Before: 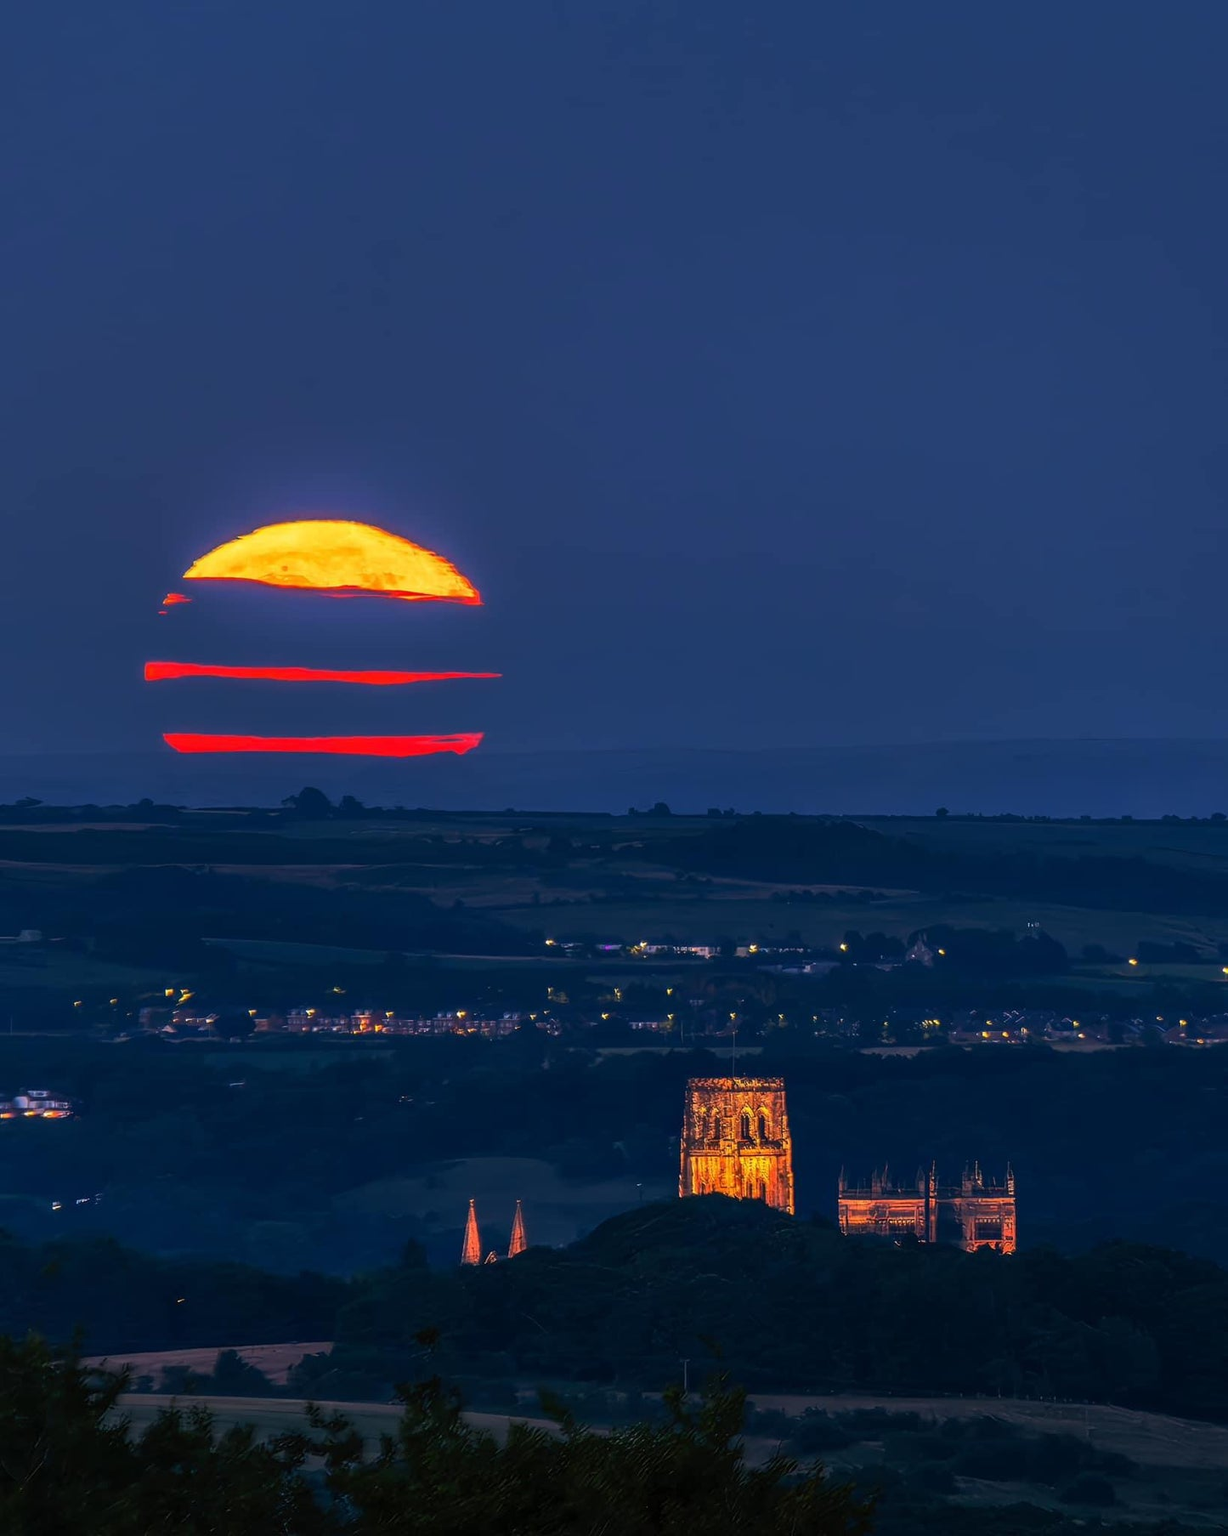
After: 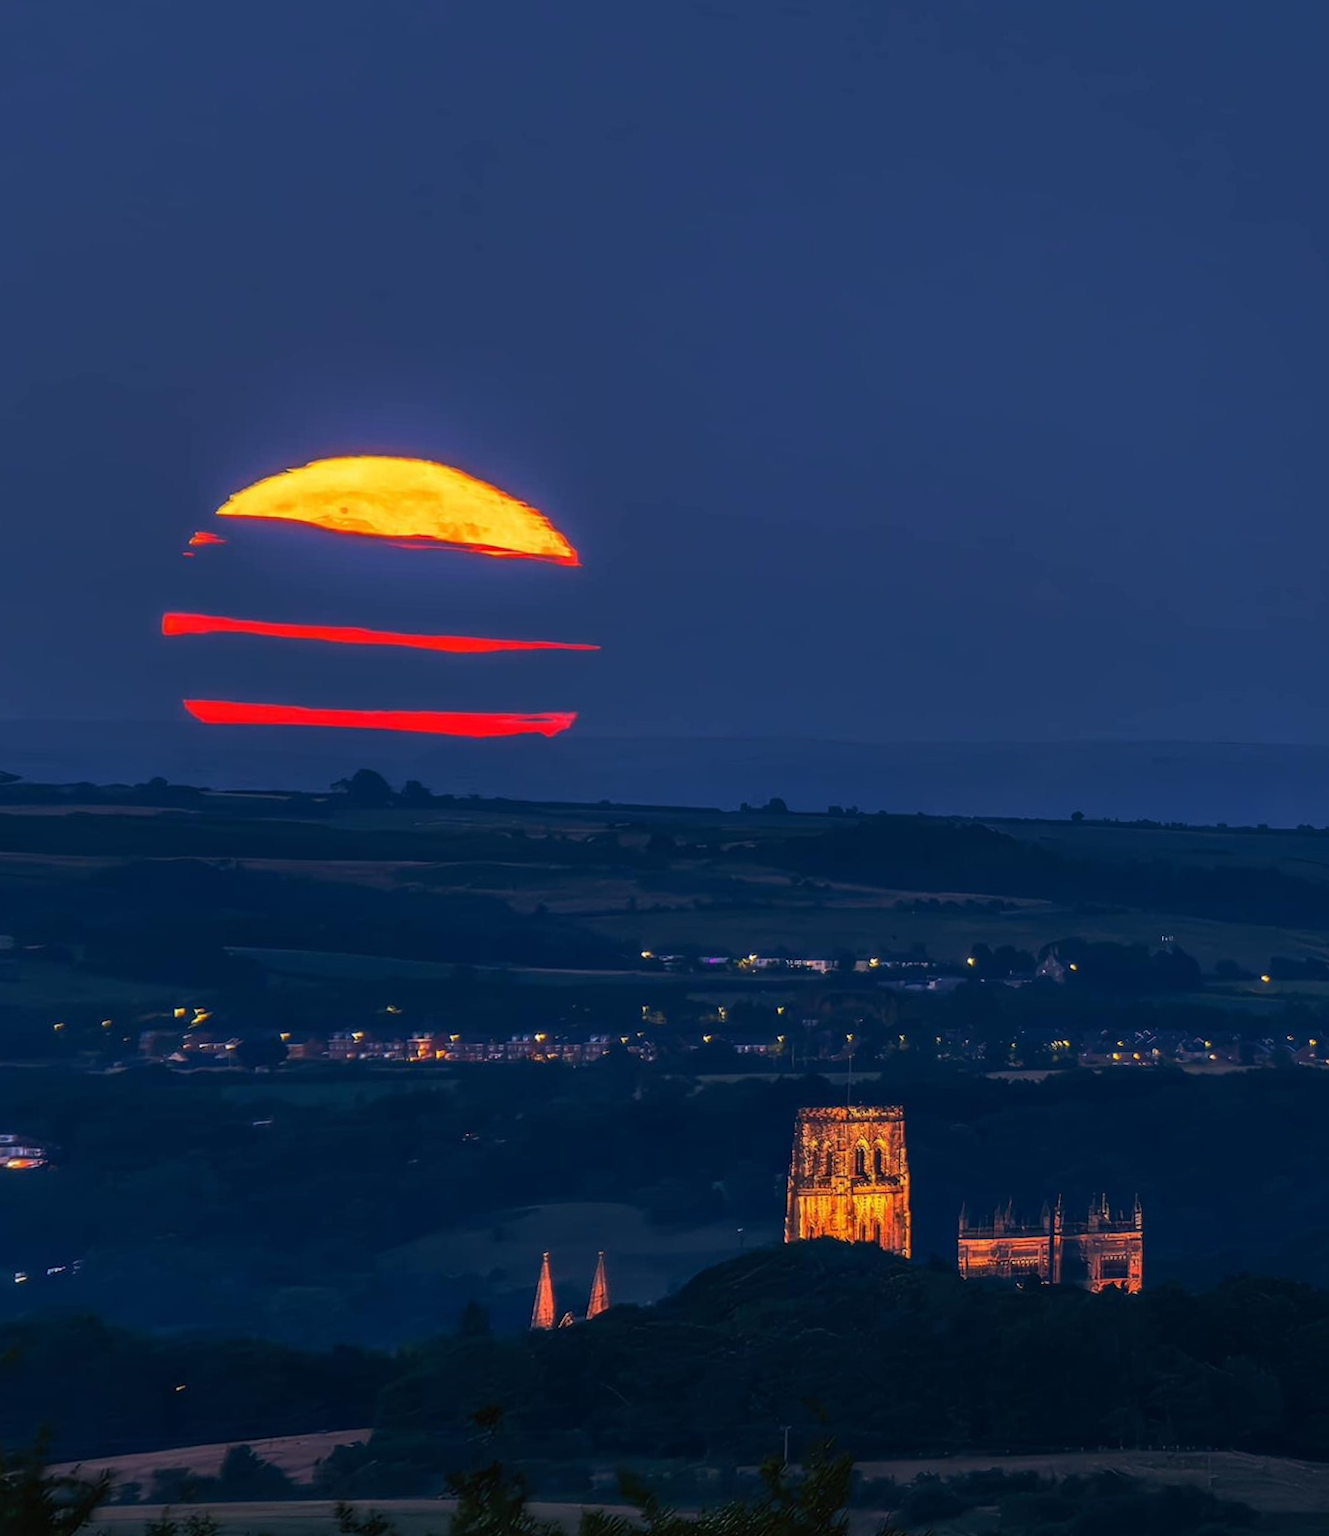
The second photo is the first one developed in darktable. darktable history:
rotate and perspective: rotation -0.013°, lens shift (vertical) -0.027, lens shift (horizontal) 0.178, crop left 0.016, crop right 0.989, crop top 0.082, crop bottom 0.918
crop and rotate: angle -1.69°
